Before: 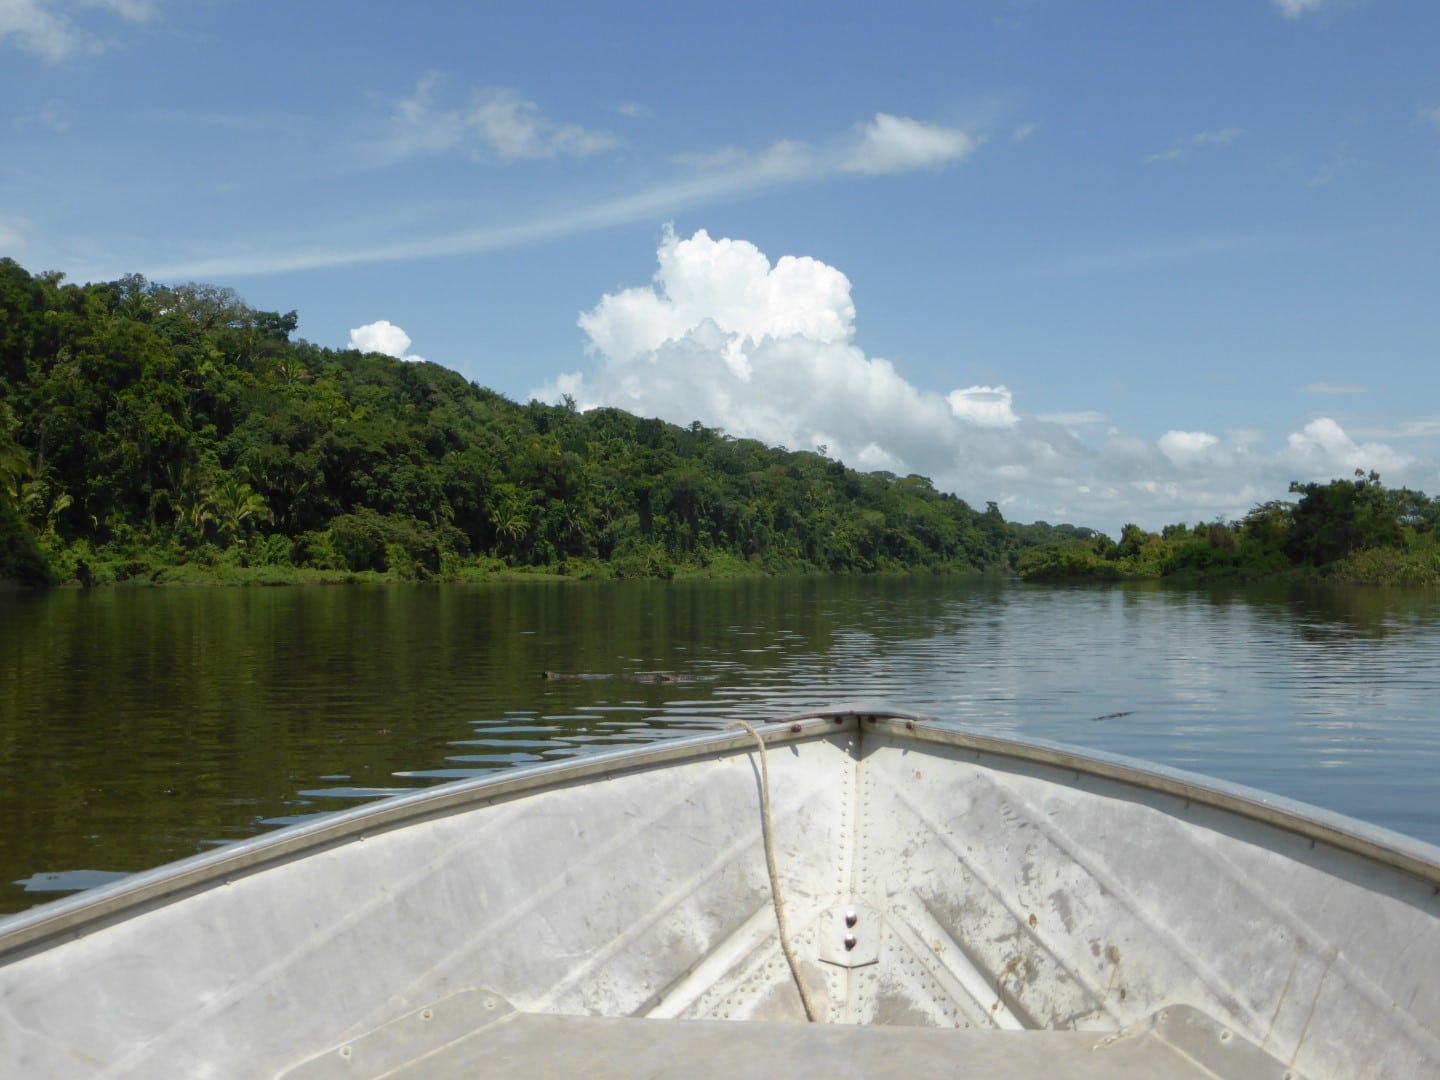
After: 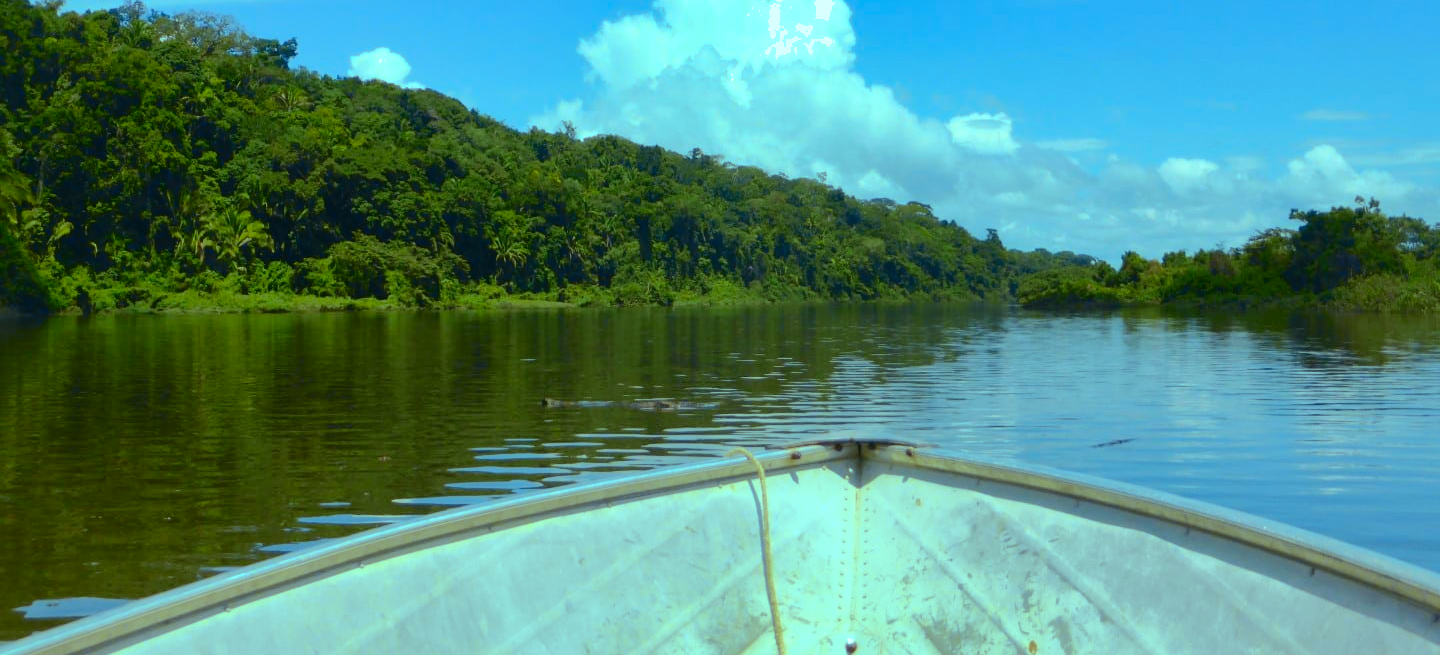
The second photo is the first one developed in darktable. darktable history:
tone curve: curves: ch0 [(0, 0.021) (0.049, 0.044) (0.158, 0.113) (0.351, 0.331) (0.485, 0.505) (0.656, 0.696) (0.868, 0.887) (1, 0.969)]; ch1 [(0, 0) (0.322, 0.328) (0.434, 0.438) (0.473, 0.477) (0.502, 0.503) (0.522, 0.526) (0.564, 0.591) (0.602, 0.632) (0.677, 0.701) (0.859, 0.885) (1, 1)]; ch2 [(0, 0) (0.33, 0.301) (0.452, 0.434) (0.502, 0.505) (0.535, 0.554) (0.565, 0.598) (0.618, 0.629) (1, 1)], color space Lab, independent channels, preserve colors none
color balance: mode lift, gamma, gain (sRGB), lift [0.997, 0.979, 1.021, 1.011], gamma [1, 1.084, 0.916, 0.998], gain [1, 0.87, 1.13, 1.101], contrast 4.55%, contrast fulcrum 38.24%, output saturation 104.09%
color balance rgb: perceptual saturation grading › global saturation 25%, perceptual brilliance grading › mid-tones 10%, perceptual brilliance grading › shadows 15%, global vibrance 20%
base curve: curves: ch0 [(0, 0) (0.472, 0.455) (1, 1)], preserve colors none
crop and rotate: top 25.357%, bottom 13.942%
color correction: highlights a* 0.207, highlights b* 2.7, shadows a* -0.874, shadows b* -4.78
shadows and highlights: on, module defaults
